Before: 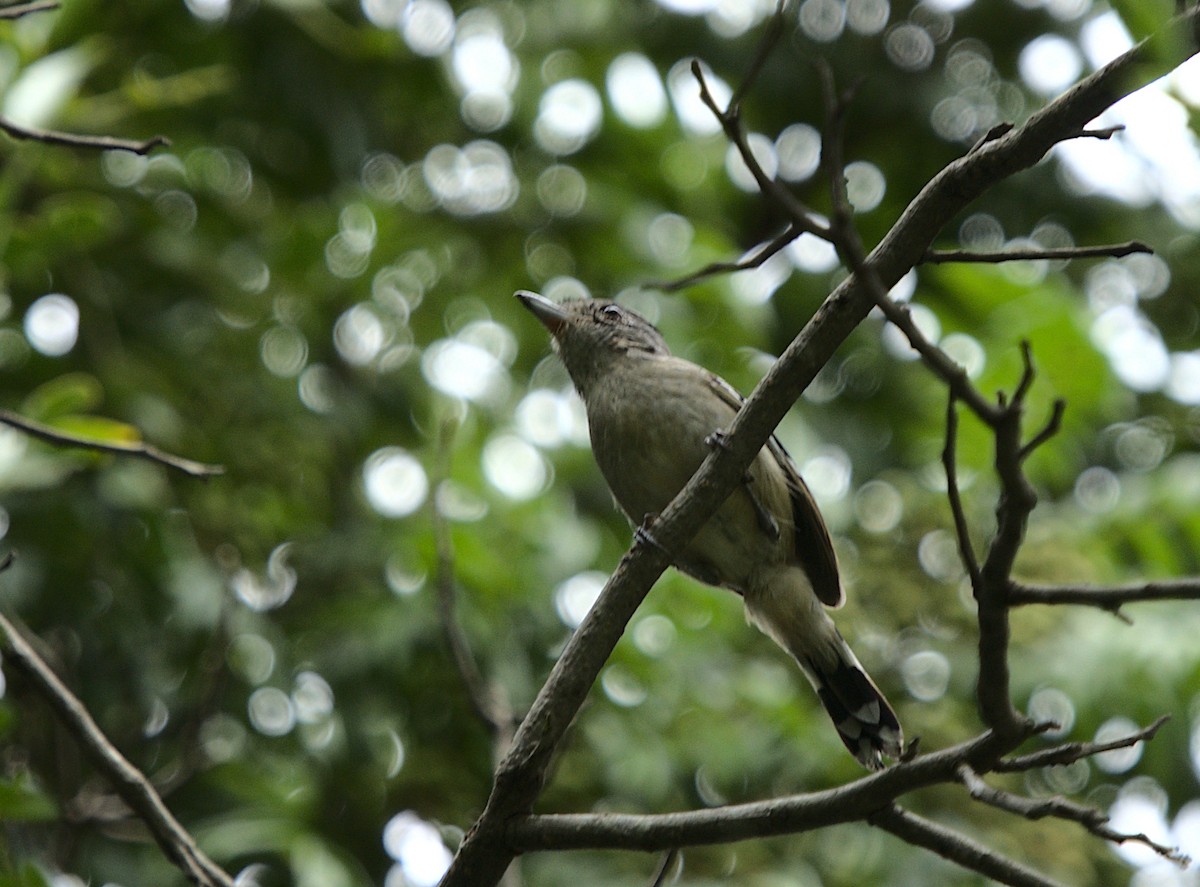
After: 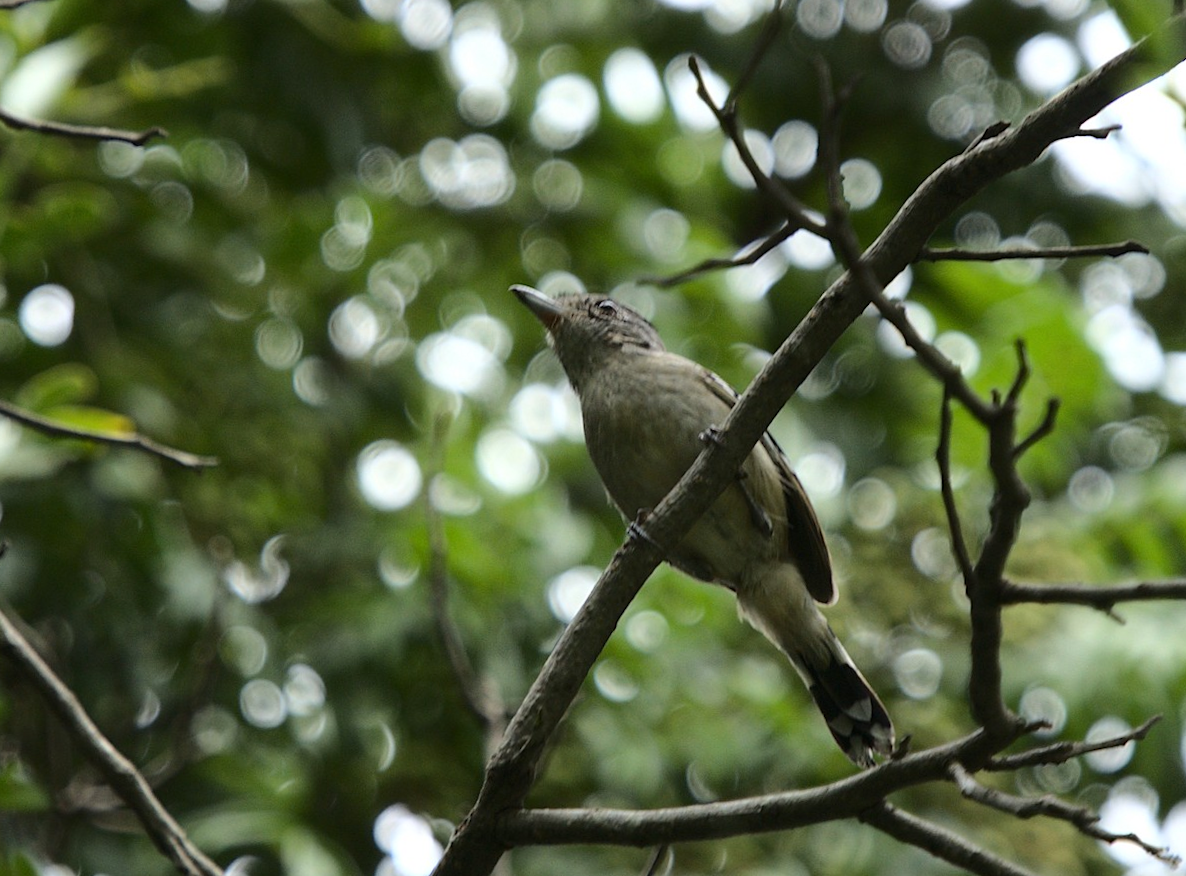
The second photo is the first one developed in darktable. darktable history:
white balance: red 1, blue 1
contrast brightness saturation: contrast 0.1, brightness 0.02, saturation 0.02
crop and rotate: angle -0.5°
